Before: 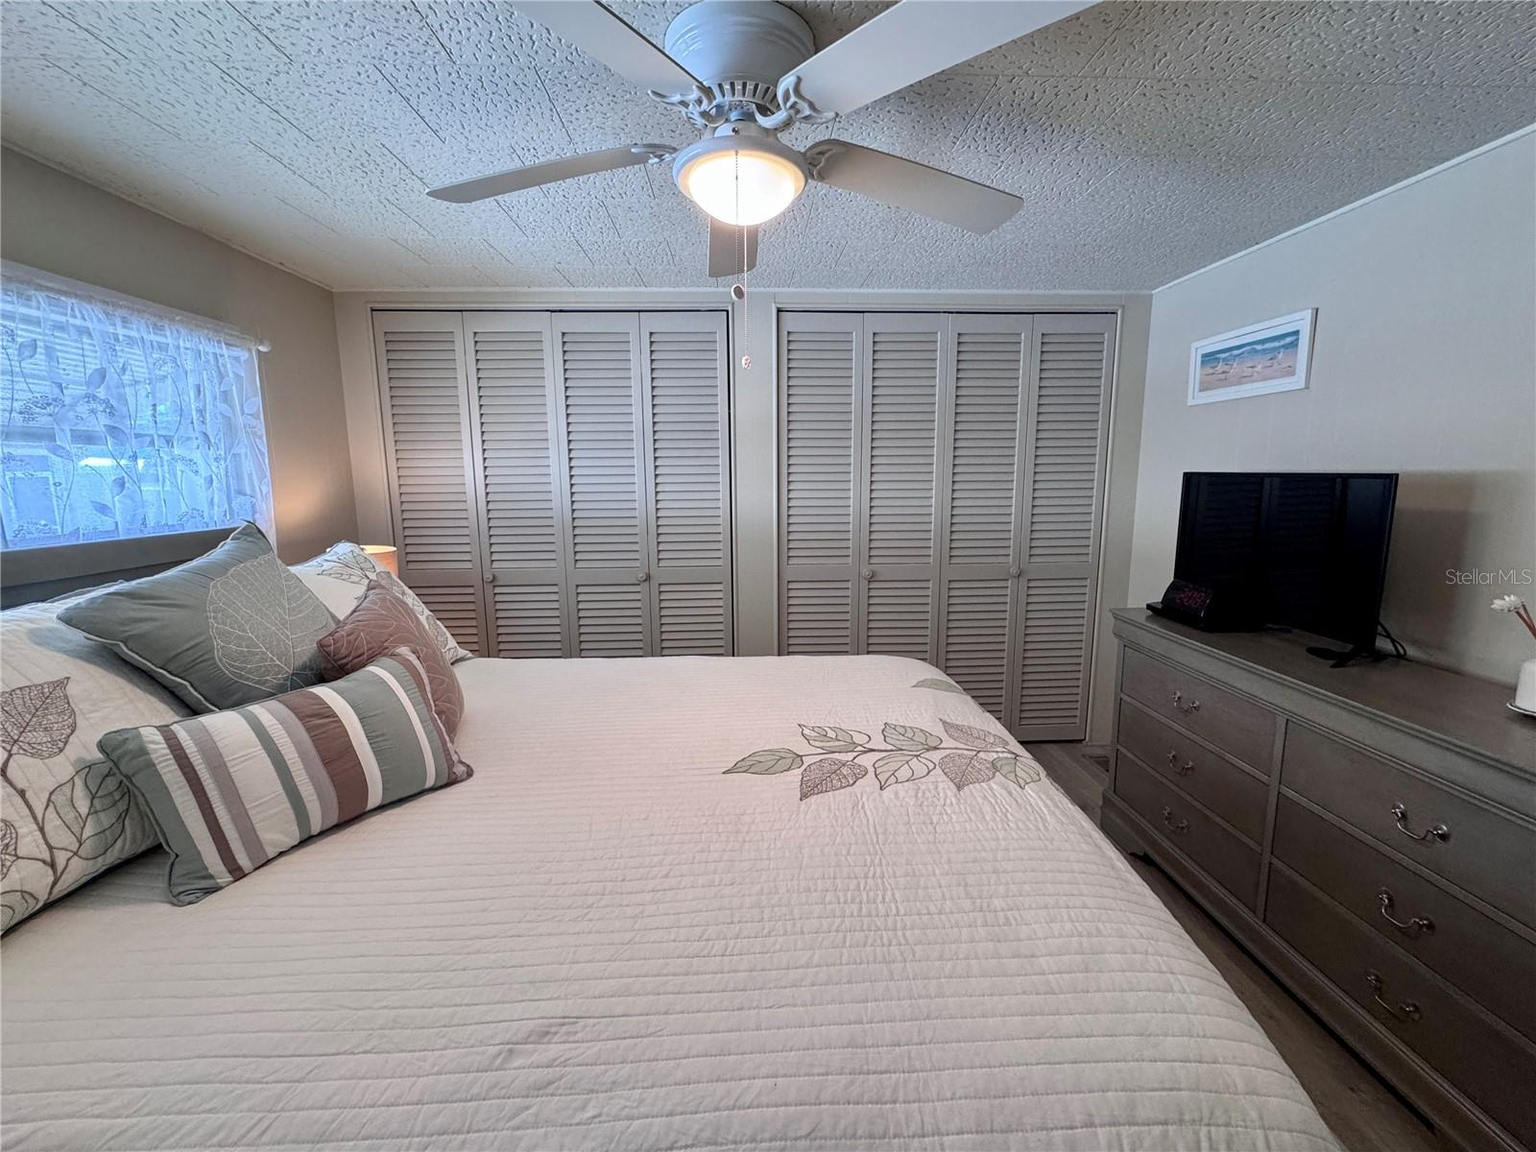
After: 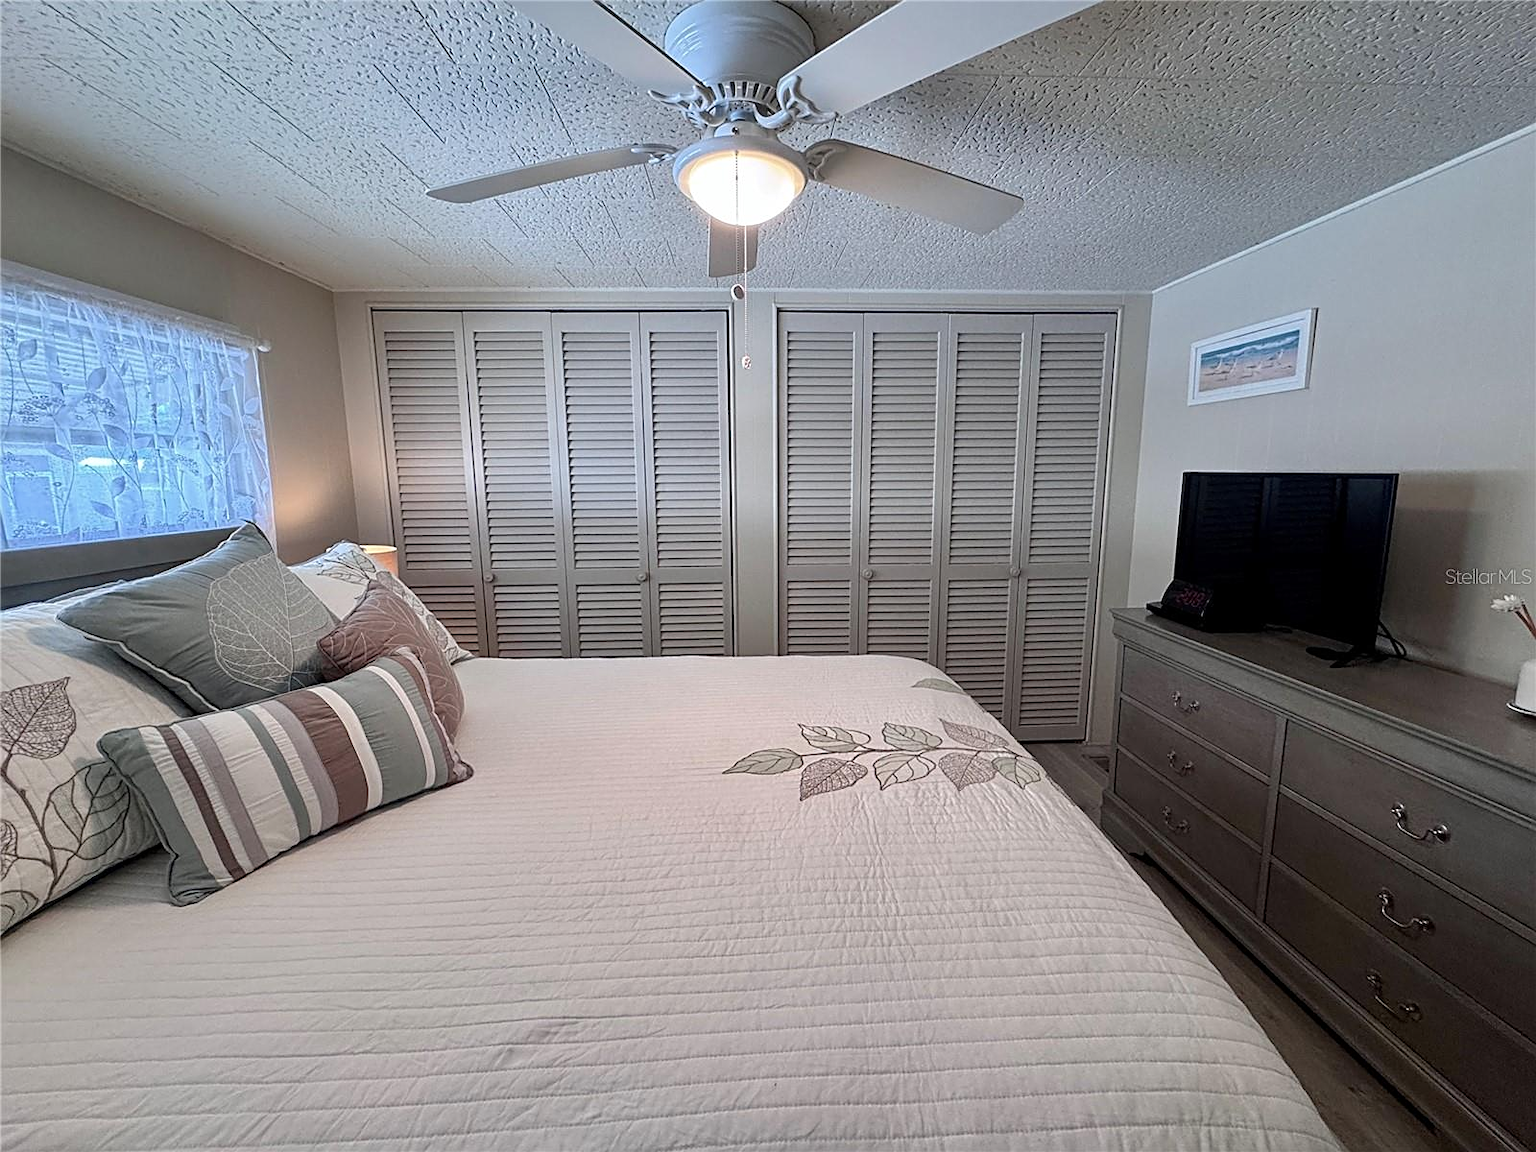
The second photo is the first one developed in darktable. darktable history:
contrast brightness saturation: saturation -0.067
sharpen: on, module defaults
tone equalizer: edges refinement/feathering 500, mask exposure compensation -1.57 EV, preserve details no
